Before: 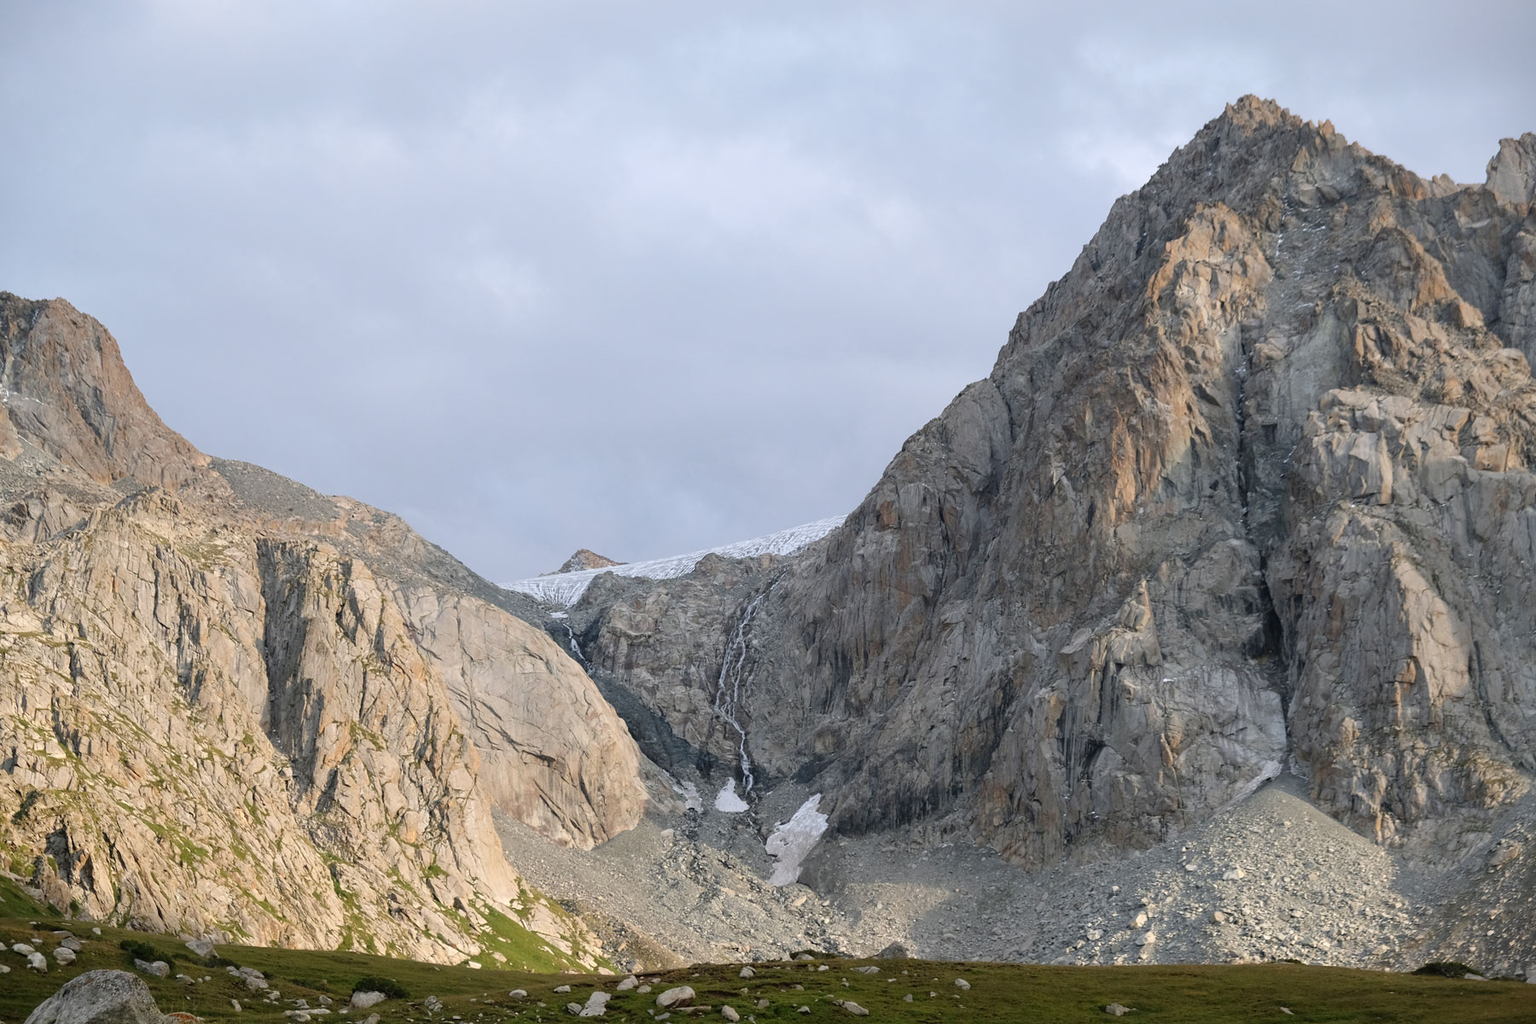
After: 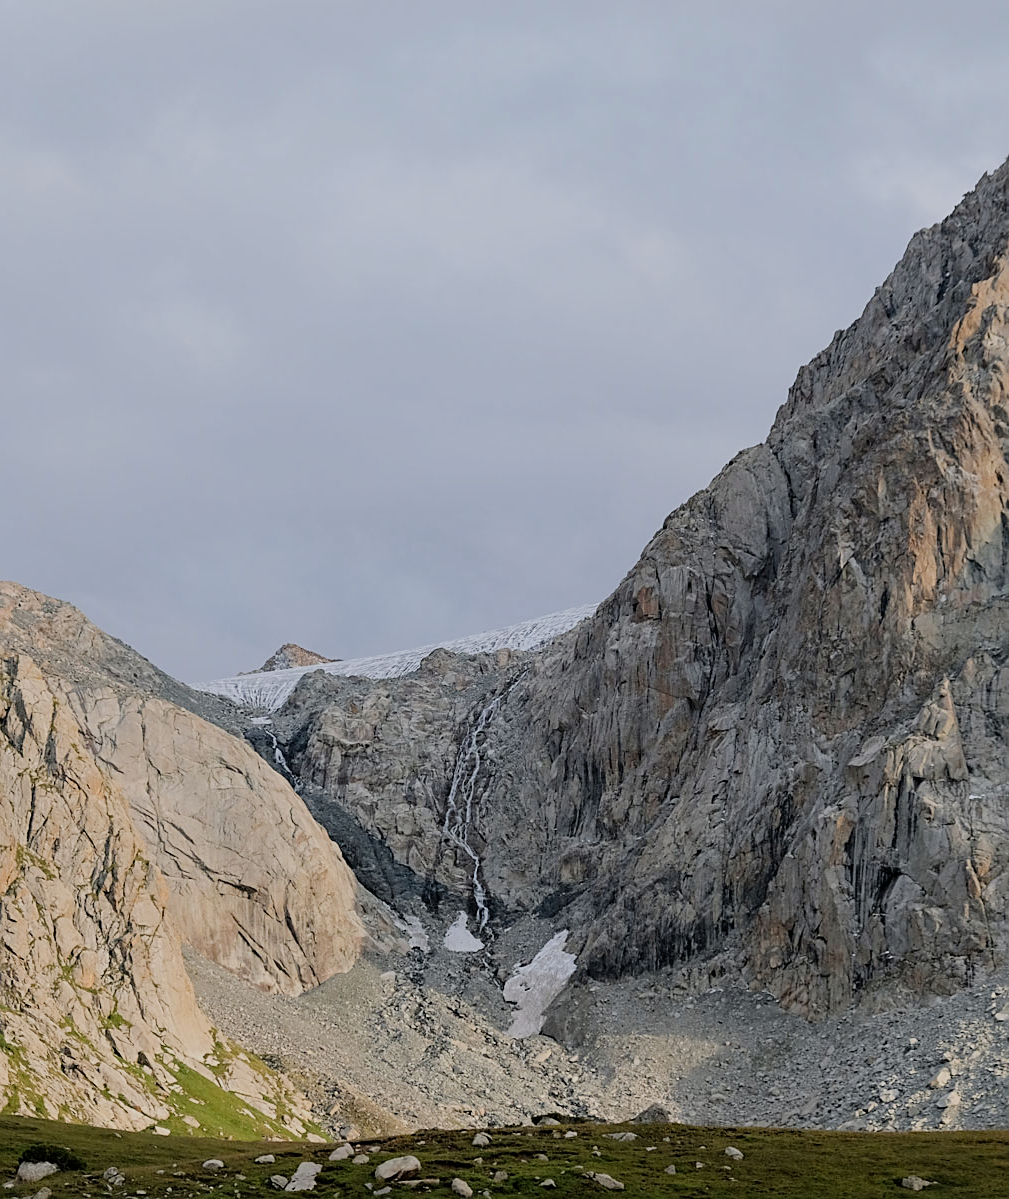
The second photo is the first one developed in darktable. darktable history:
sharpen: on, module defaults
crop: left 21.906%, right 21.996%, bottom 0.015%
haze removal: compatibility mode true, adaptive false
filmic rgb: black relative exposure -6.95 EV, white relative exposure 5.59 EV, hardness 2.86
